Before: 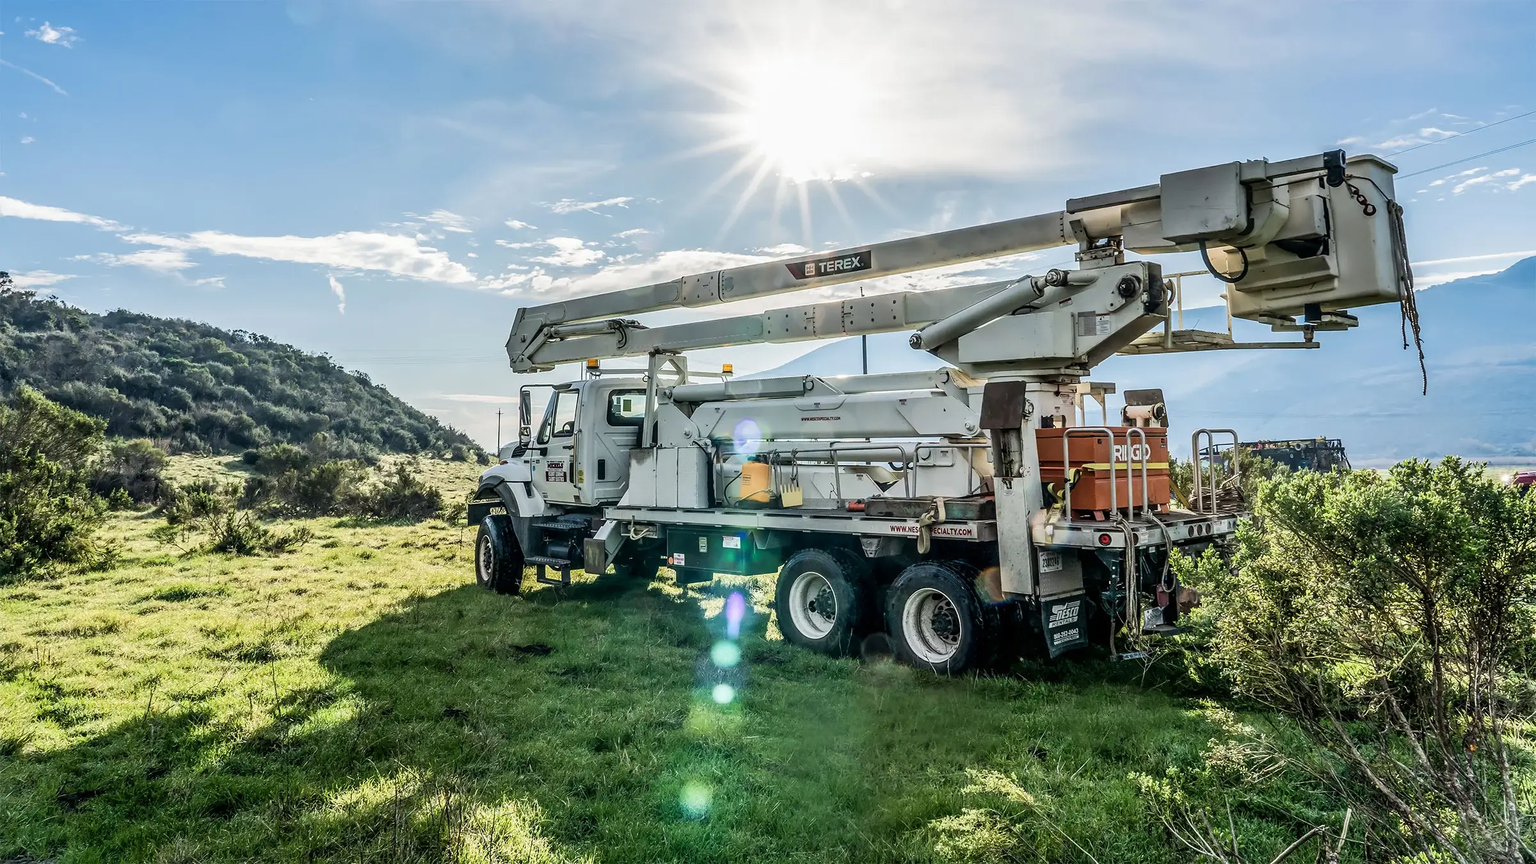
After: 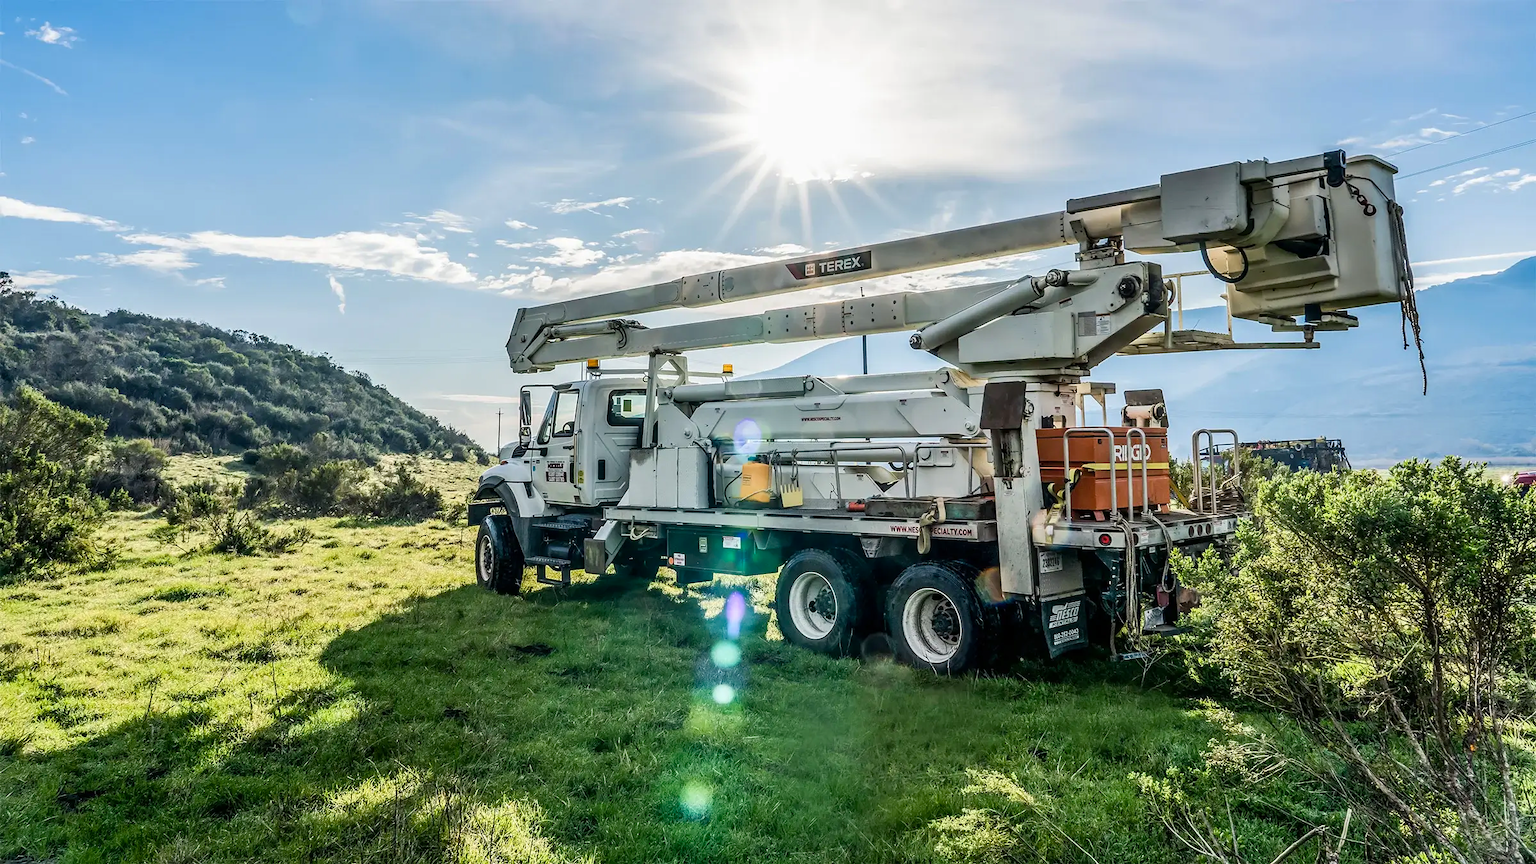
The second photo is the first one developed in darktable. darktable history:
color balance rgb: shadows lift › chroma 1.031%, shadows lift › hue 242.49°, linear chroma grading › global chroma 9.91%, perceptual saturation grading › global saturation 1.283%, perceptual saturation grading › highlights -1.78%, perceptual saturation grading › mid-tones 4.293%, perceptual saturation grading › shadows 7.139%
